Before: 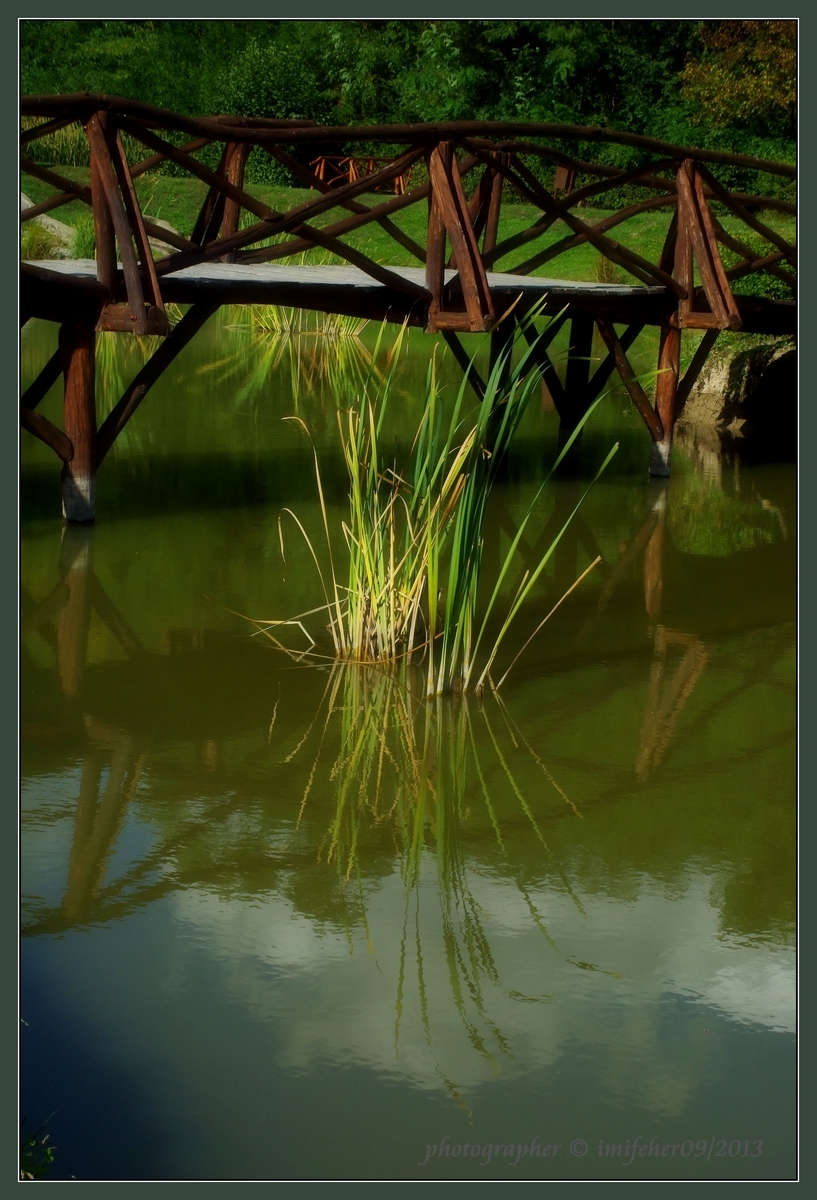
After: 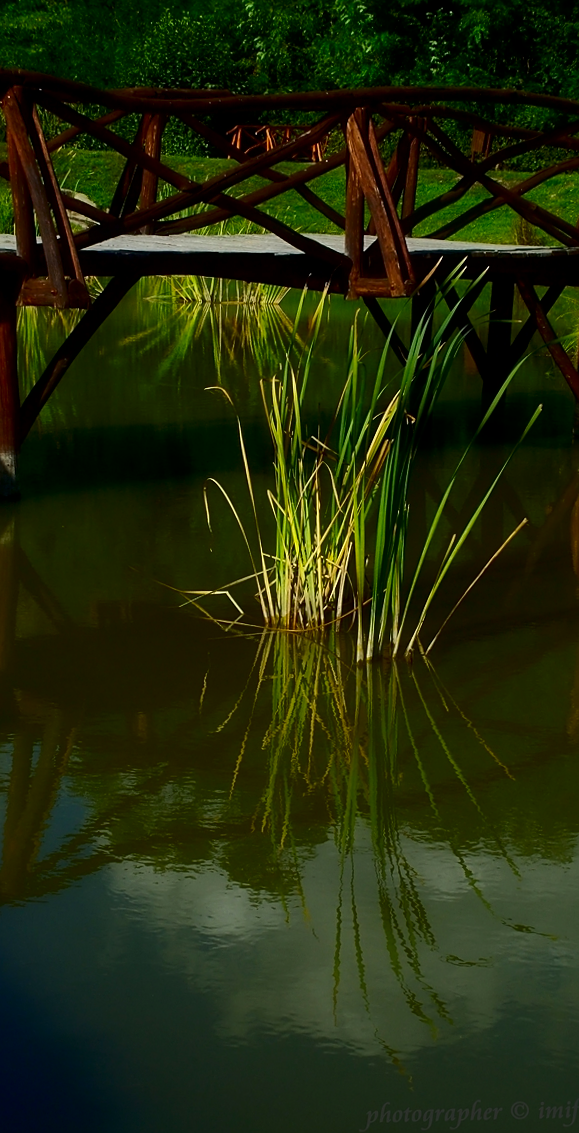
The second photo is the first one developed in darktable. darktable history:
contrast brightness saturation: contrast 0.1, brightness -0.26, saturation 0.14
shadows and highlights: radius 334.93, shadows 63.48, highlights 6.06, compress 87.7%, highlights color adjustment 39.73%, soften with gaussian
crop and rotate: left 9.061%, right 20.142%
sharpen: on, module defaults
rotate and perspective: rotation -1.42°, crop left 0.016, crop right 0.984, crop top 0.035, crop bottom 0.965
